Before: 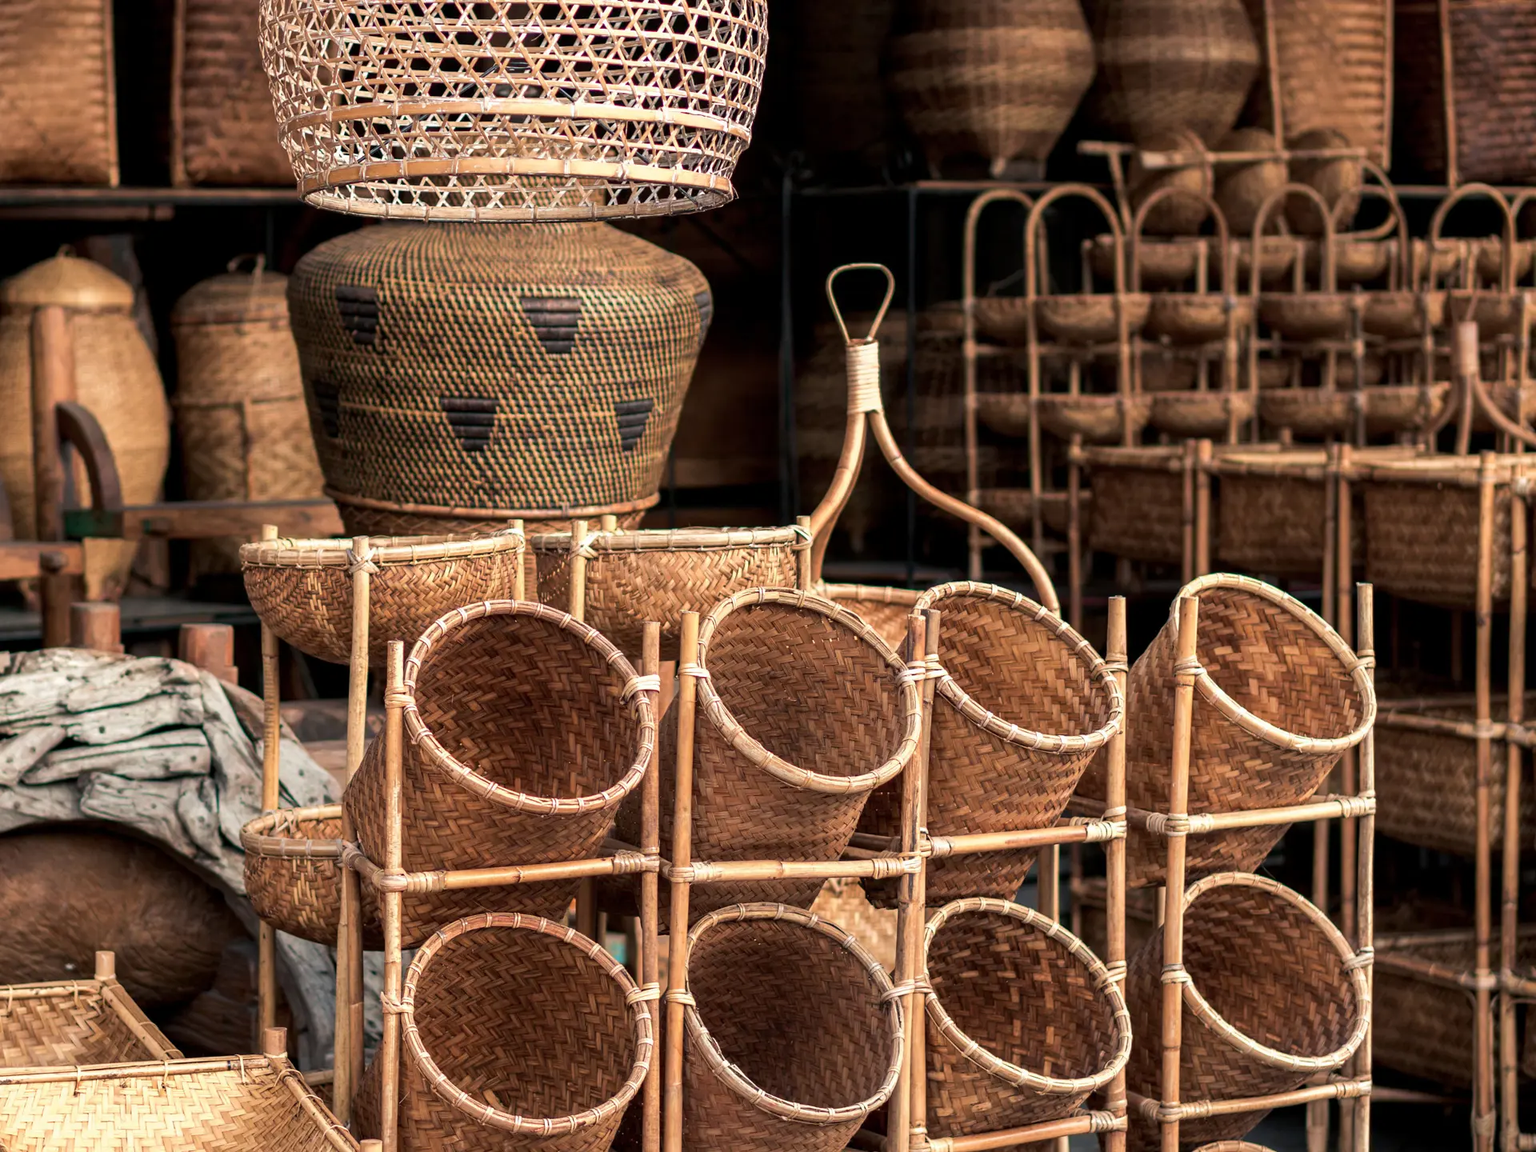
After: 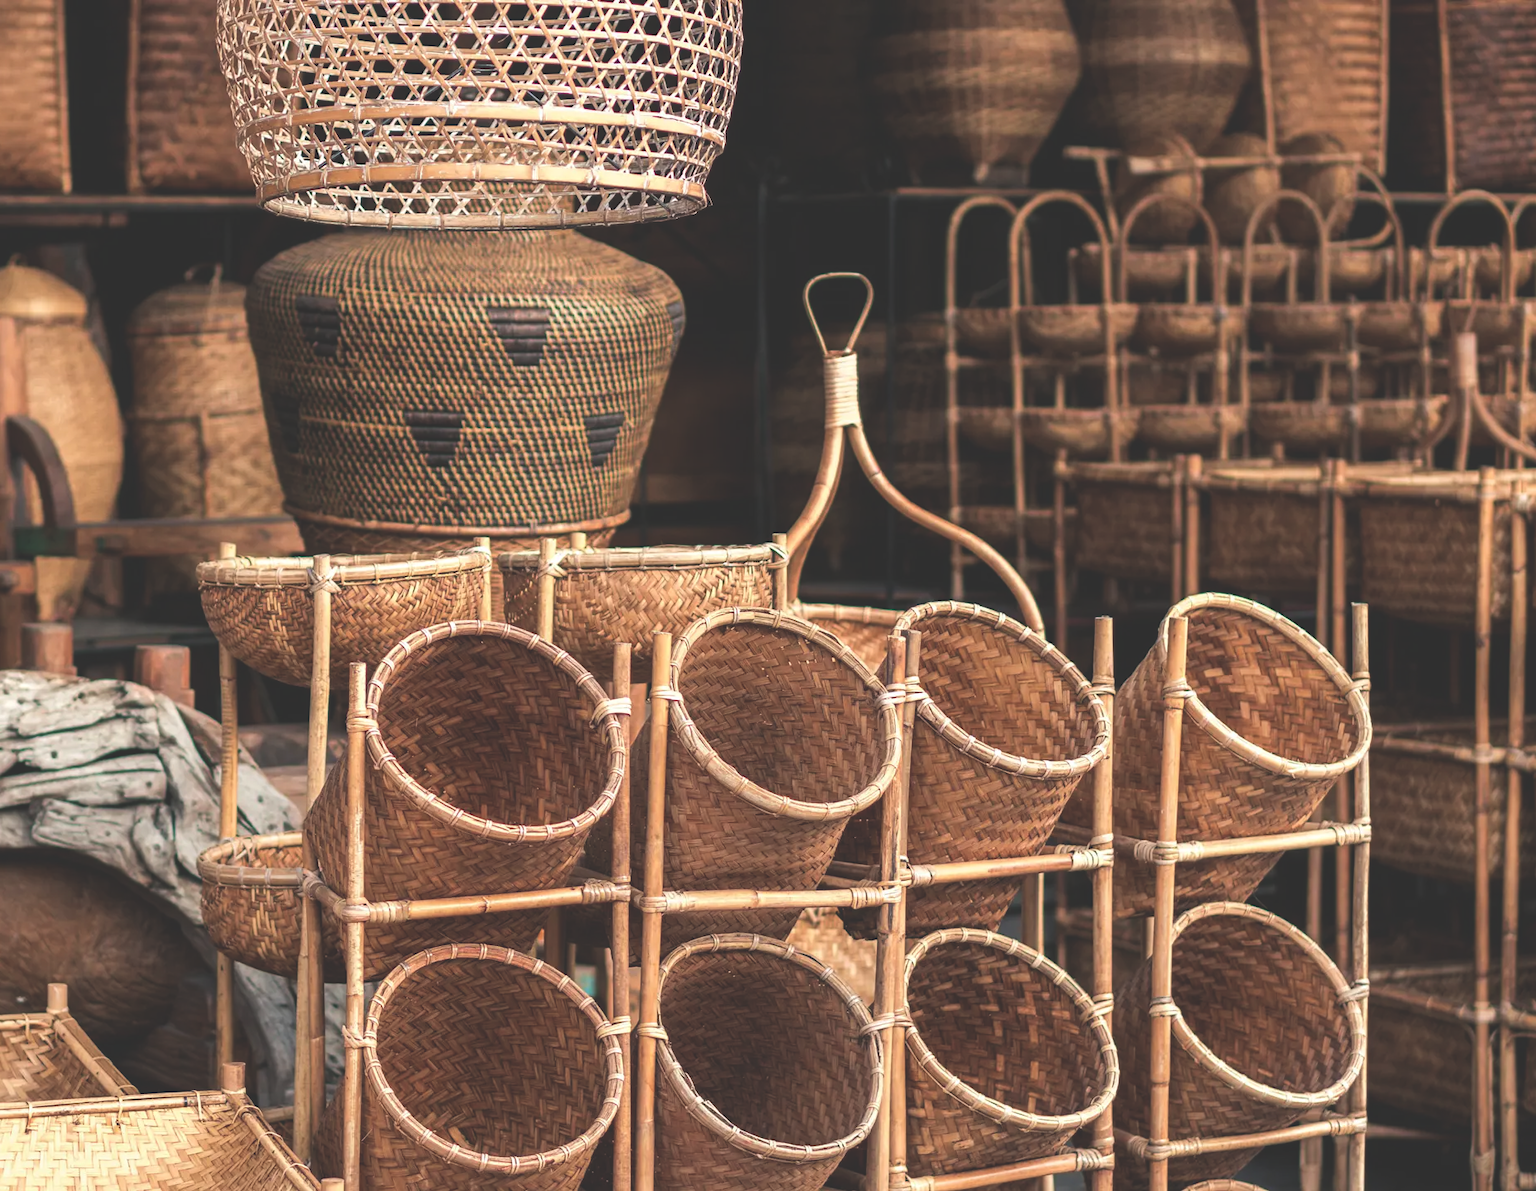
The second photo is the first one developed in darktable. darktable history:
exposure: black level correction -0.03, compensate highlight preservation false
tone equalizer: on, module defaults
crop and rotate: left 3.238%
